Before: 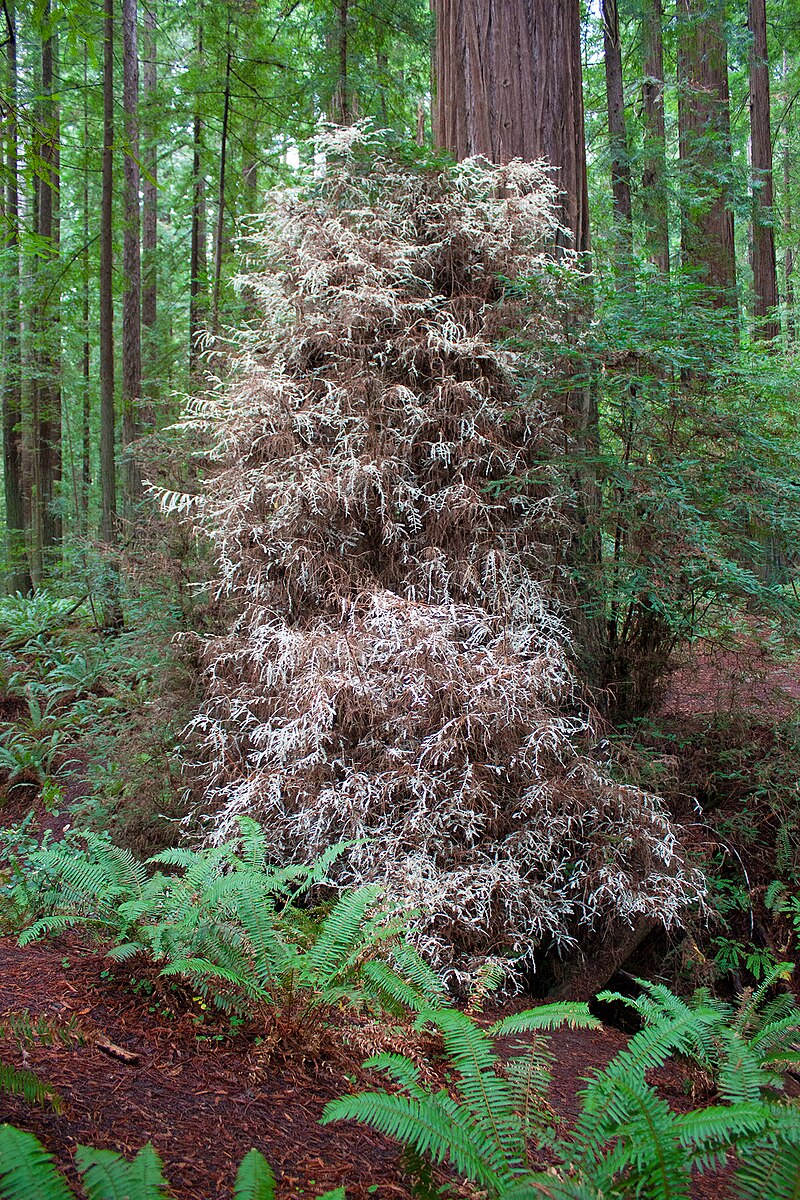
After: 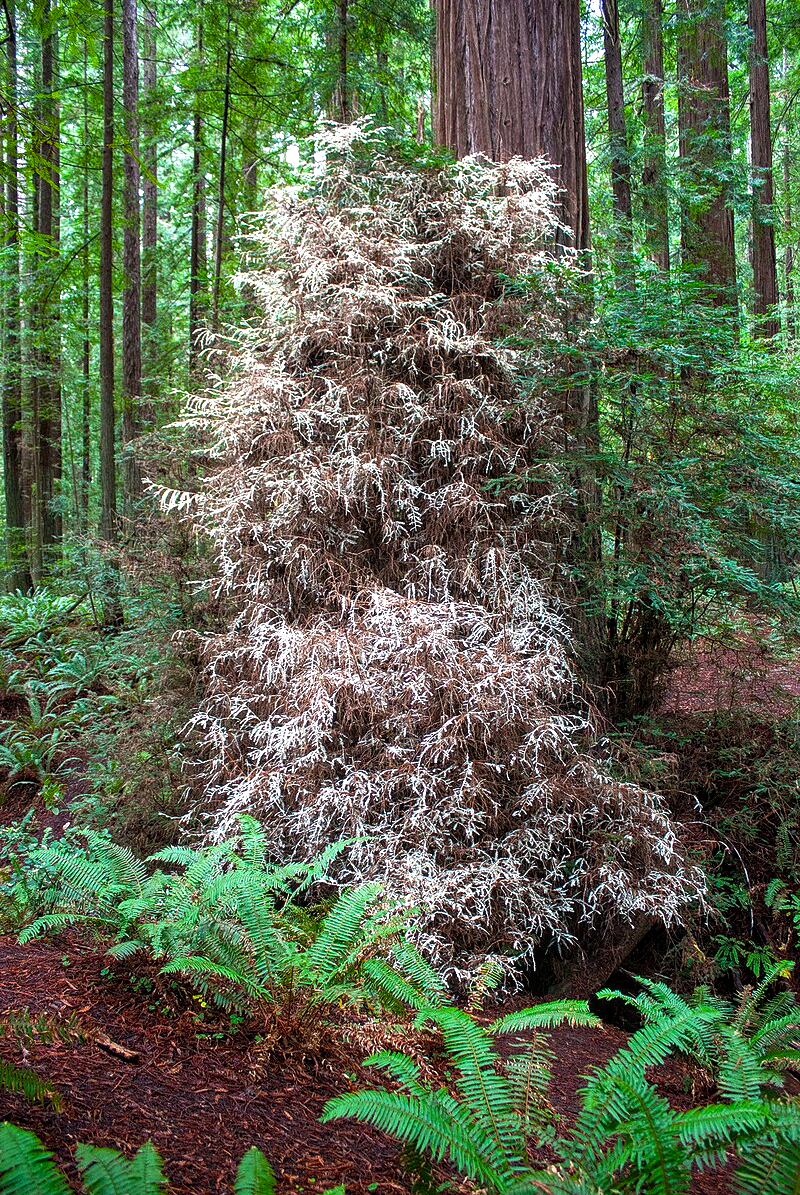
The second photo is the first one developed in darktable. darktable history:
local contrast: on, module defaults
crop: top 0.202%, bottom 0.199%
color balance rgb: perceptual saturation grading › global saturation 19.661%, perceptual brilliance grading › global brilliance 20.183%, perceptual brilliance grading › shadows -39.418%
